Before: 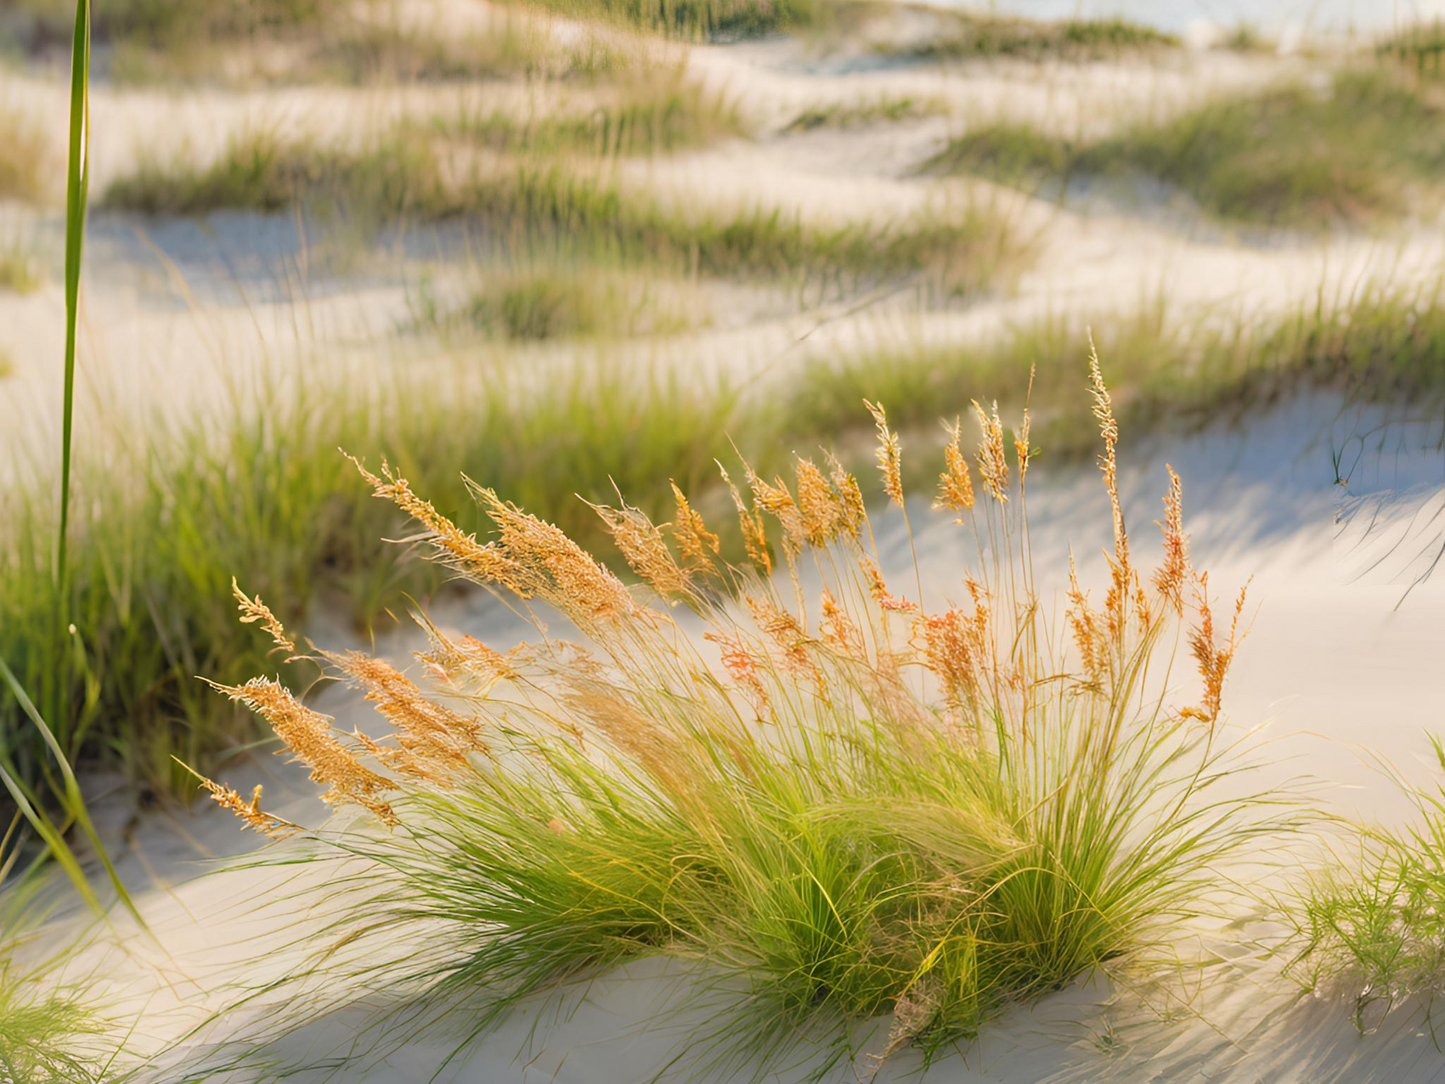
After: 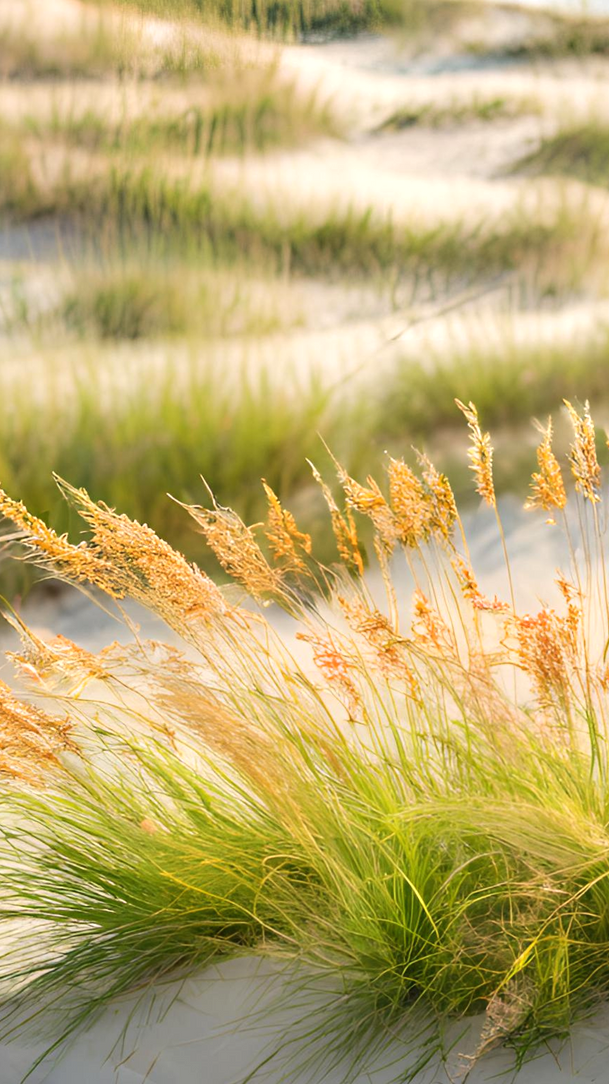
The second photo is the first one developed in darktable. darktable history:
crop: left 28.256%, right 29.574%
tone equalizer: -8 EV -0.4 EV, -7 EV -0.364 EV, -6 EV -0.37 EV, -5 EV -0.236 EV, -3 EV 0.214 EV, -2 EV 0.349 EV, -1 EV 0.405 EV, +0 EV 0.419 EV, edges refinement/feathering 500, mask exposure compensation -1.57 EV, preserve details no
